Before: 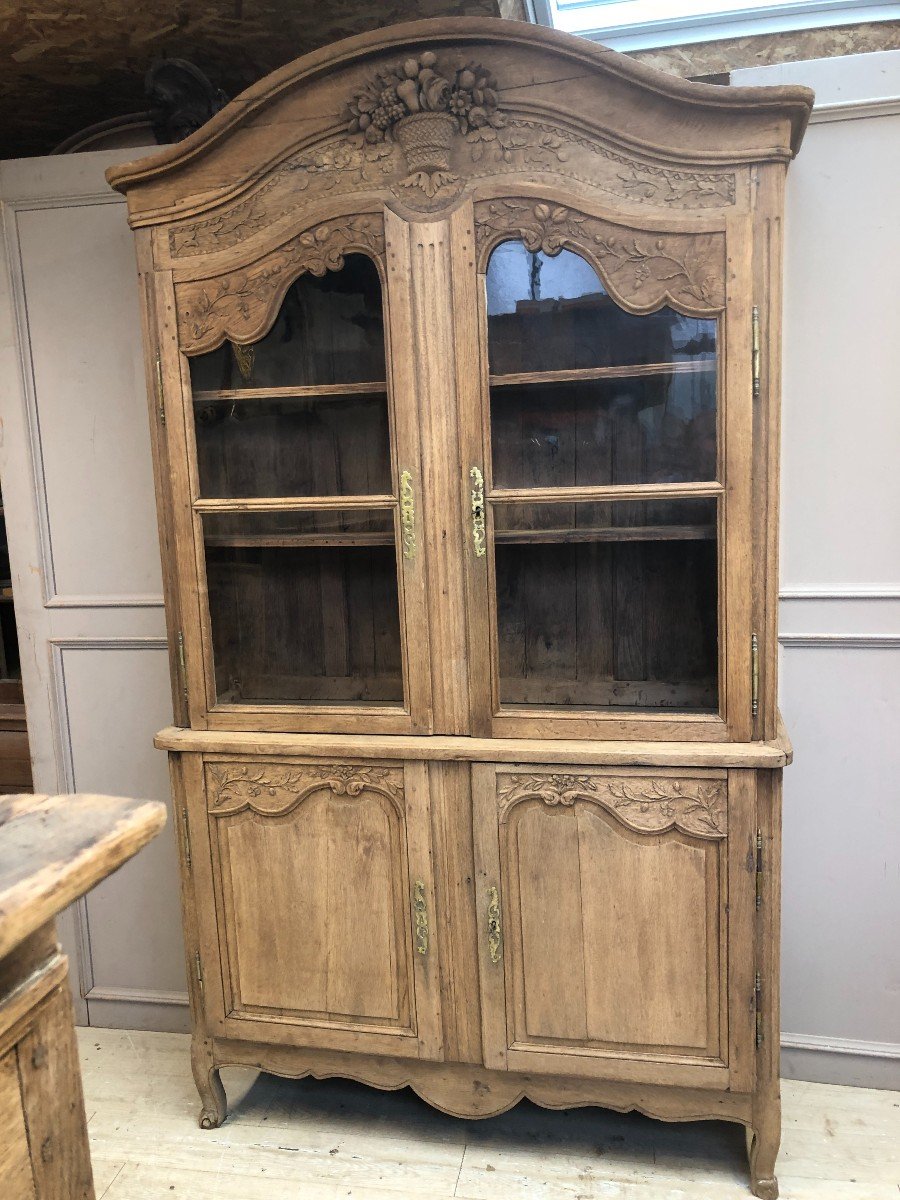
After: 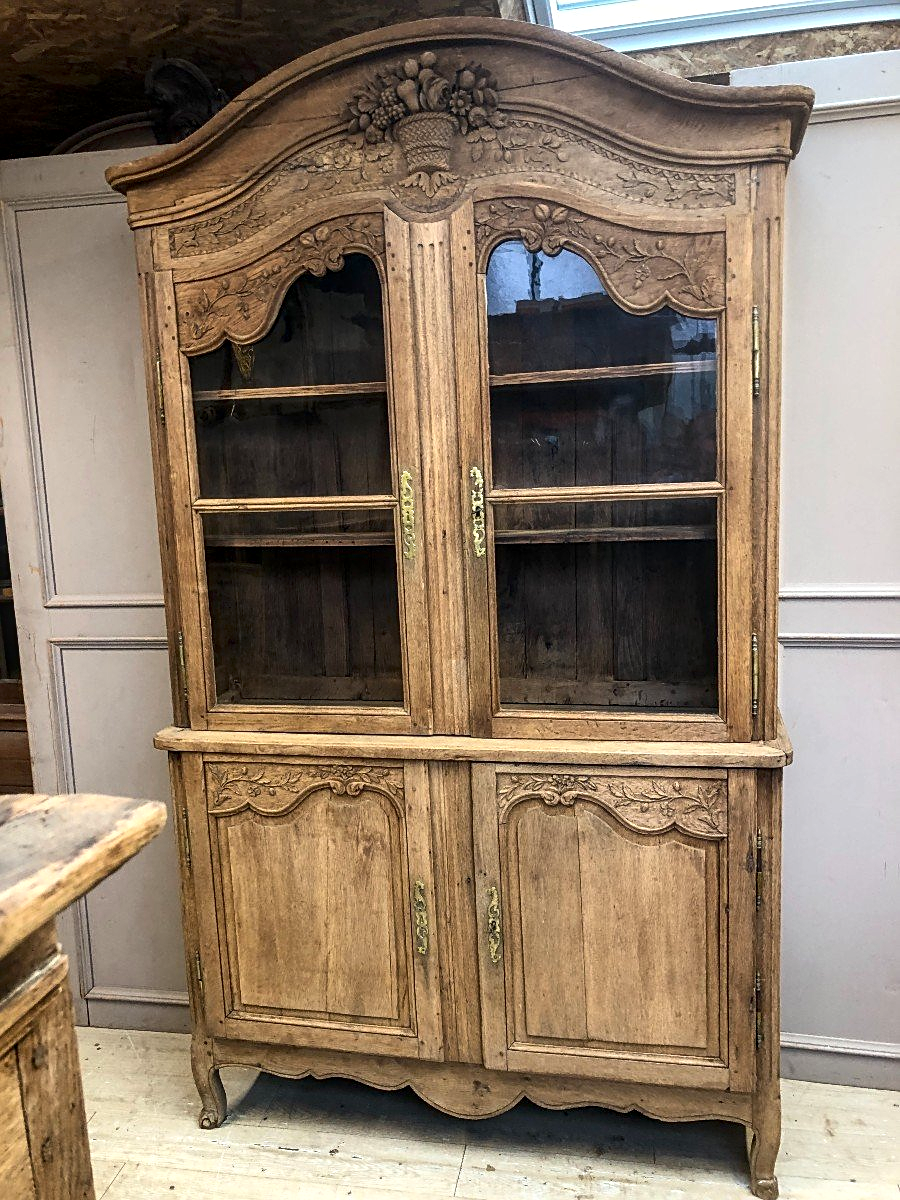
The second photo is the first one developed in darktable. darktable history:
local contrast: detail 130%
contrast brightness saturation: contrast 0.126, brightness -0.057, saturation 0.153
sharpen: on, module defaults
